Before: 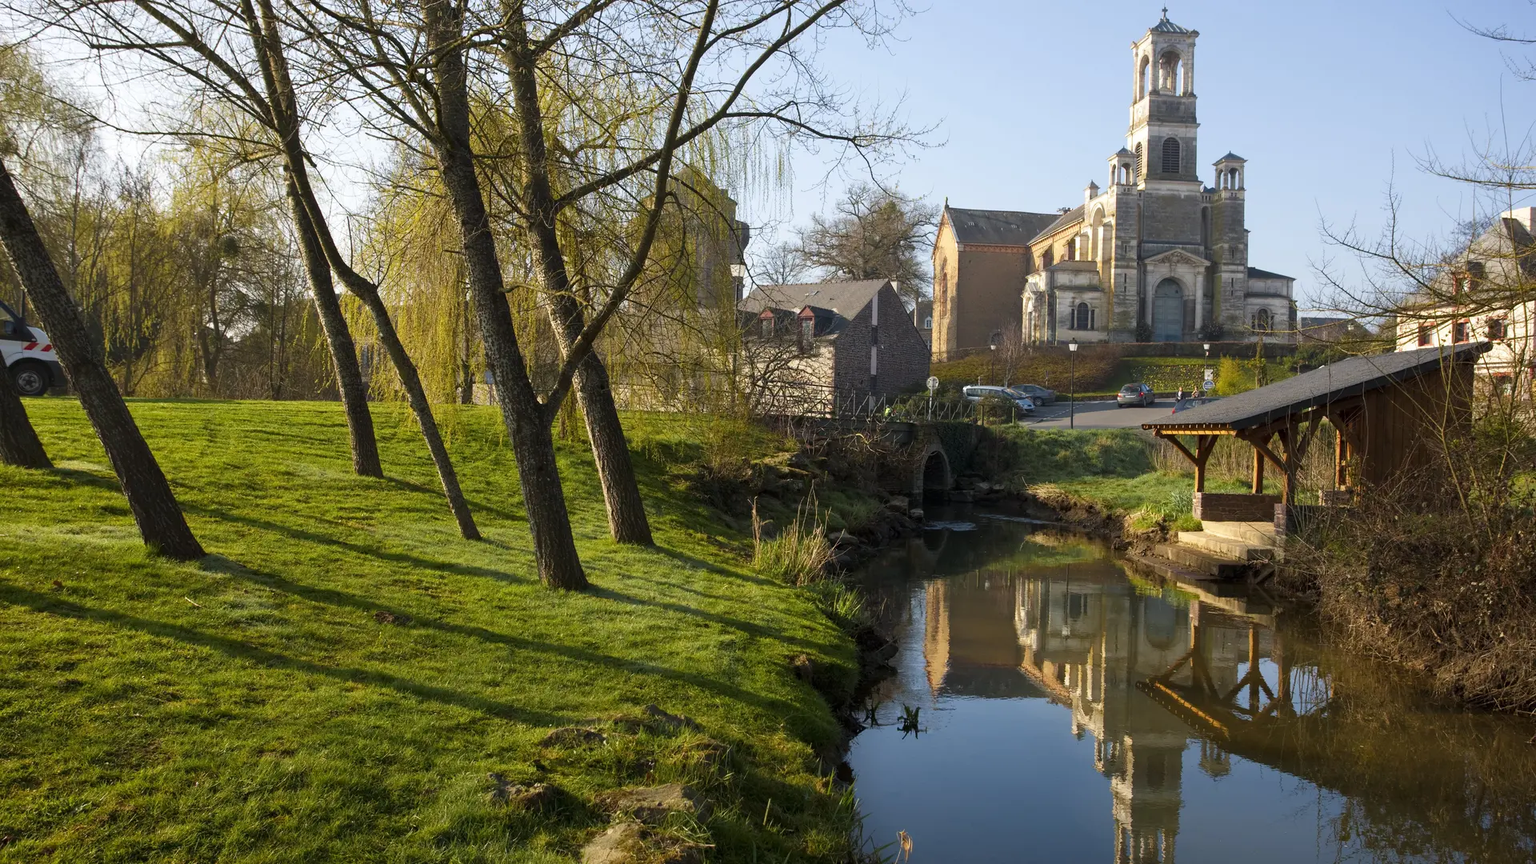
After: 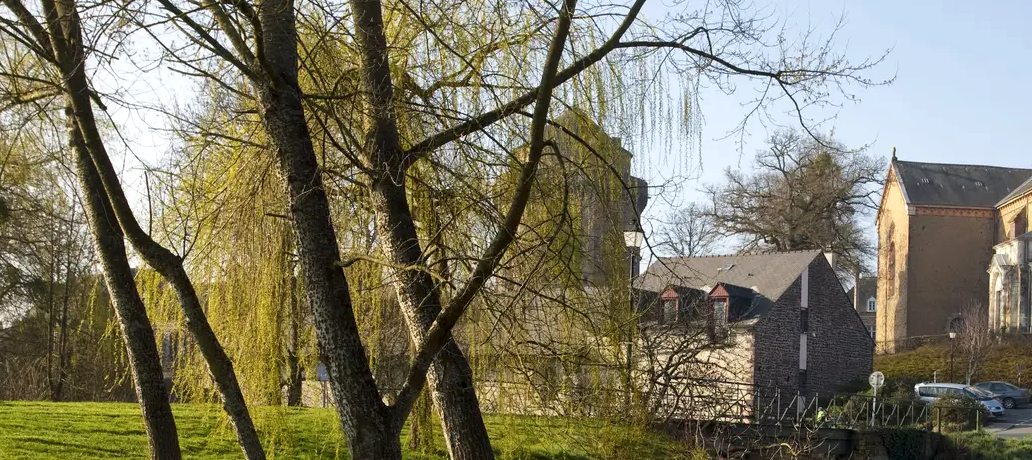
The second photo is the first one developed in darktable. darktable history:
crop: left 15.055%, top 9.228%, right 31.148%, bottom 48.17%
local contrast: mode bilateral grid, contrast 20, coarseness 50, detail 150%, midtone range 0.2
